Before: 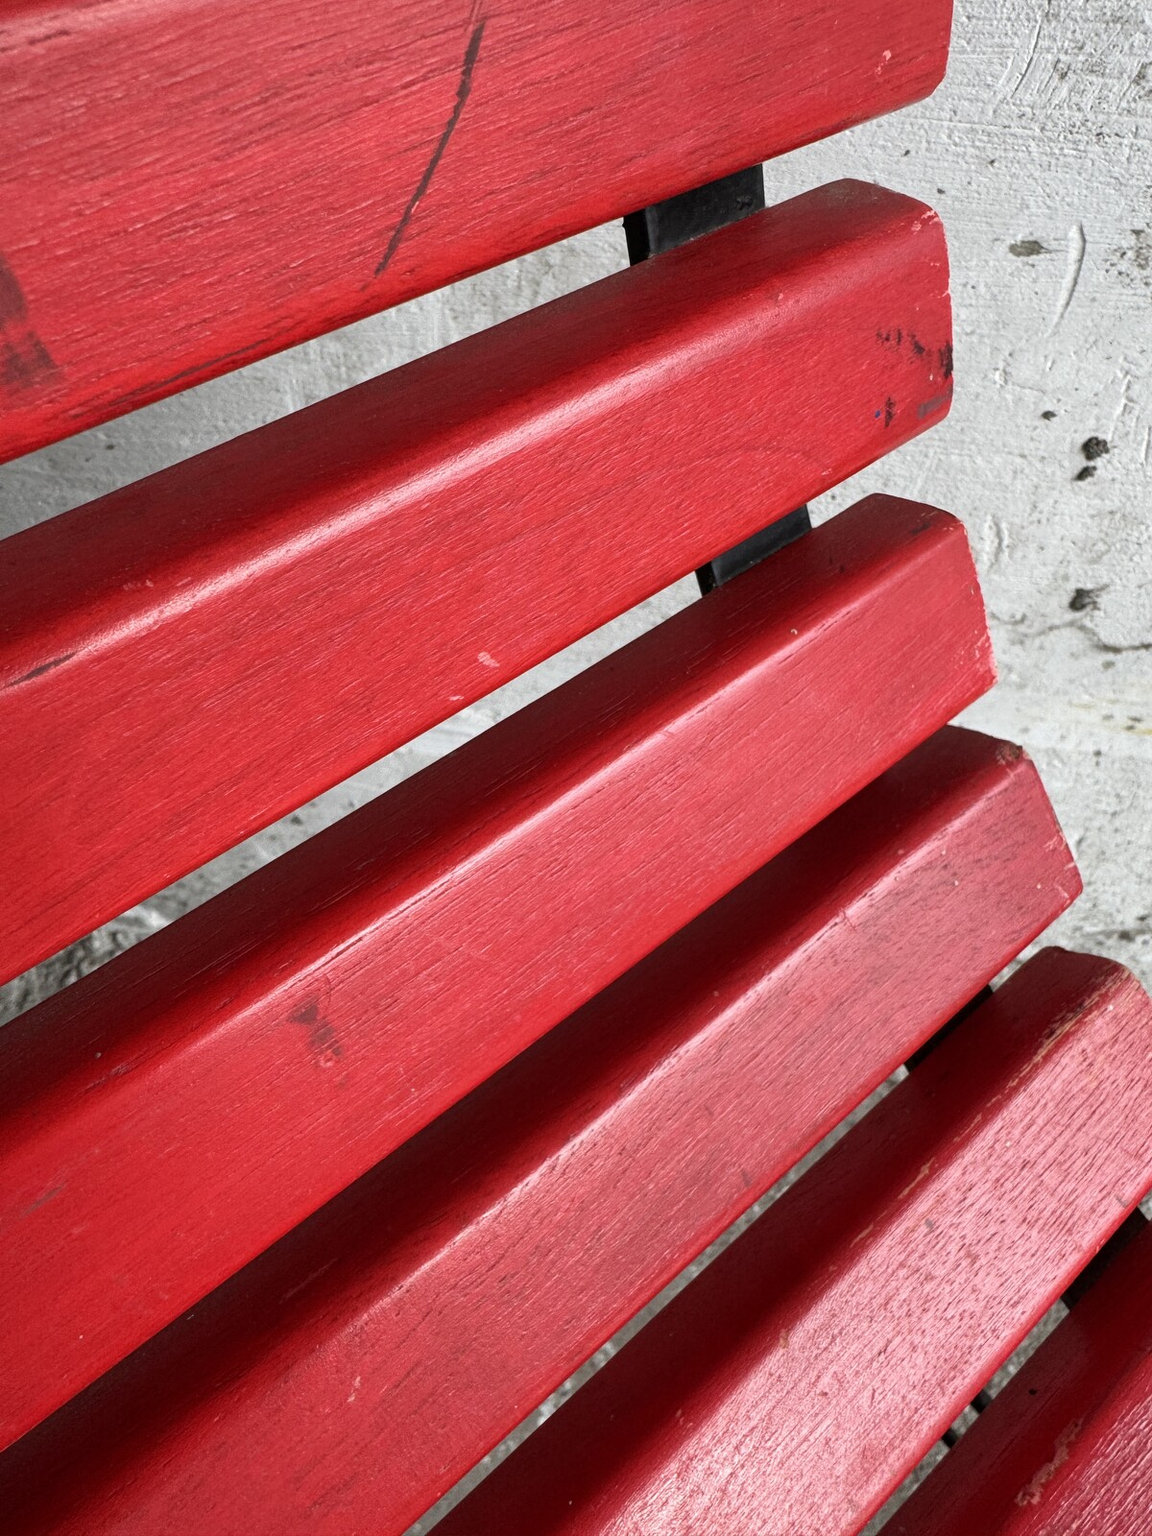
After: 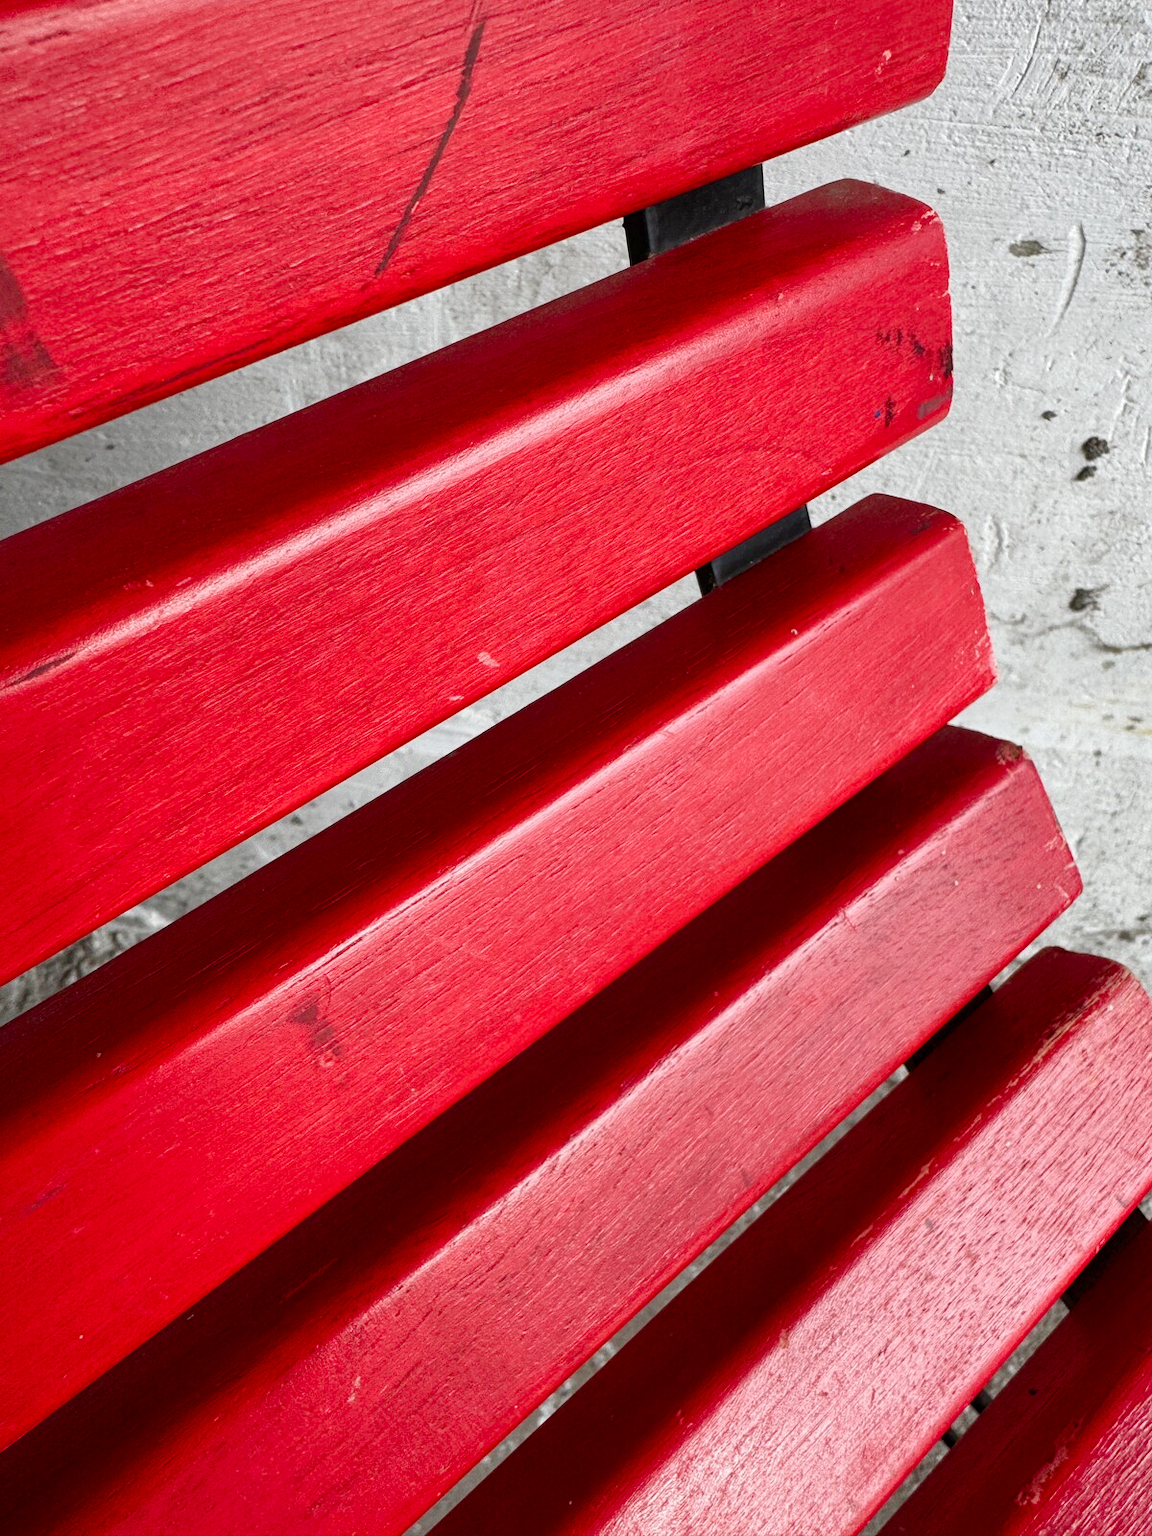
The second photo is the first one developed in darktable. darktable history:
color balance rgb: perceptual saturation grading › global saturation 20%, perceptual saturation grading › highlights -49.139%, perceptual saturation grading › shadows 24.803%
